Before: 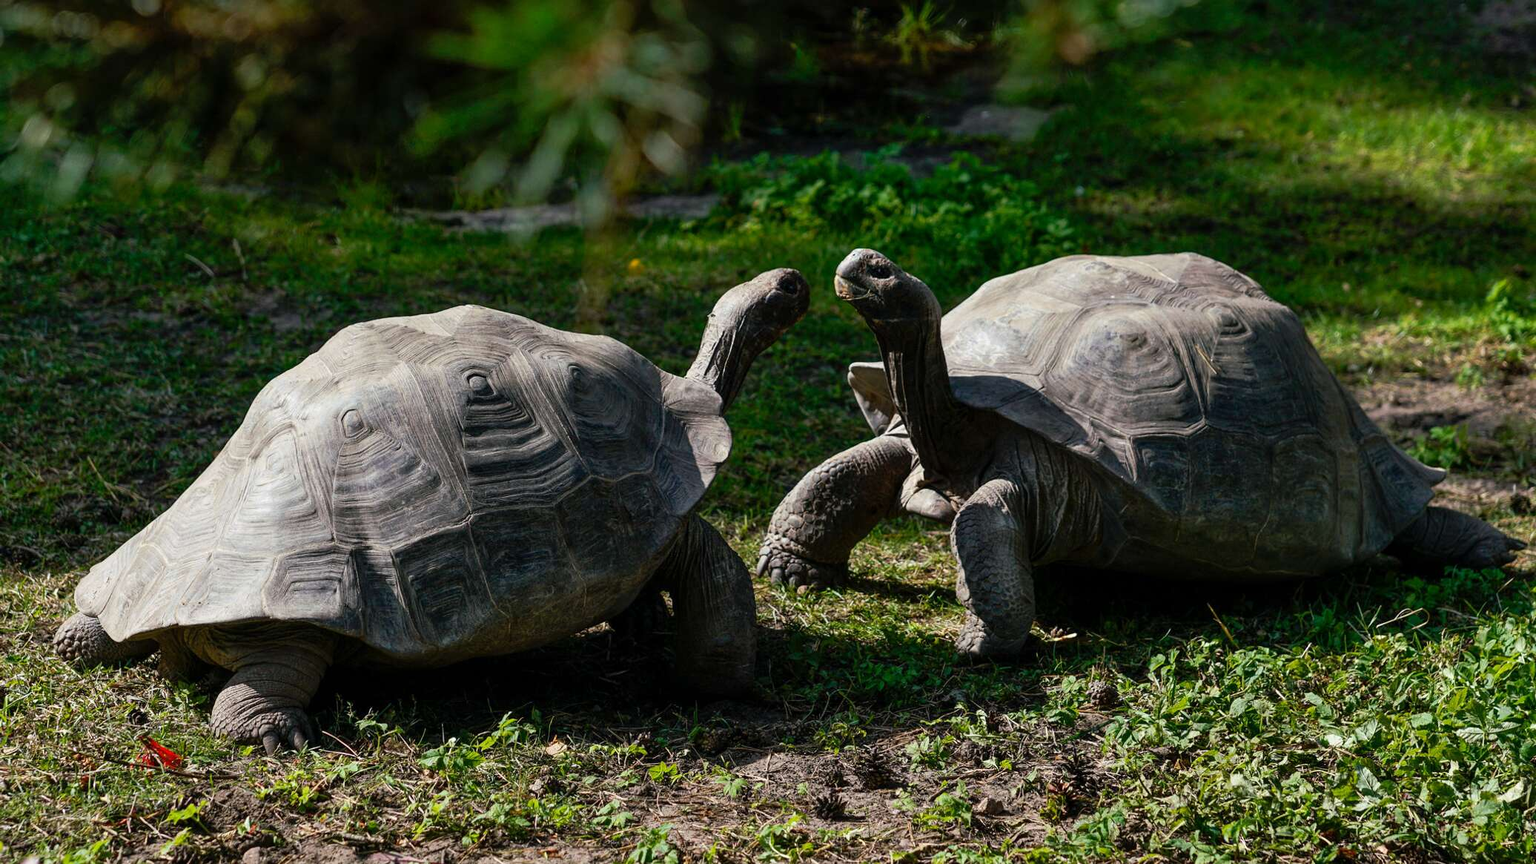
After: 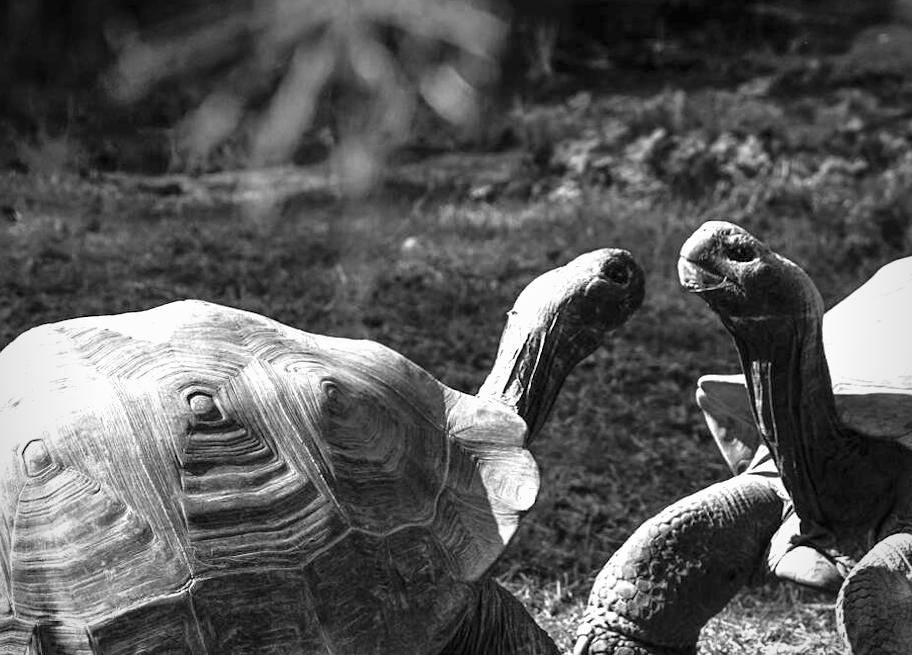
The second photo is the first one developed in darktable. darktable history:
rotate and perspective: lens shift (horizontal) -0.055, automatic cropping off
exposure: black level correction 0, exposure 1.2 EV, compensate highlight preservation false
crop: left 20.248%, top 10.86%, right 35.675%, bottom 34.321%
velvia: on, module defaults
monochrome: a -6.99, b 35.61, size 1.4
white balance: emerald 1
vignetting: unbound false
